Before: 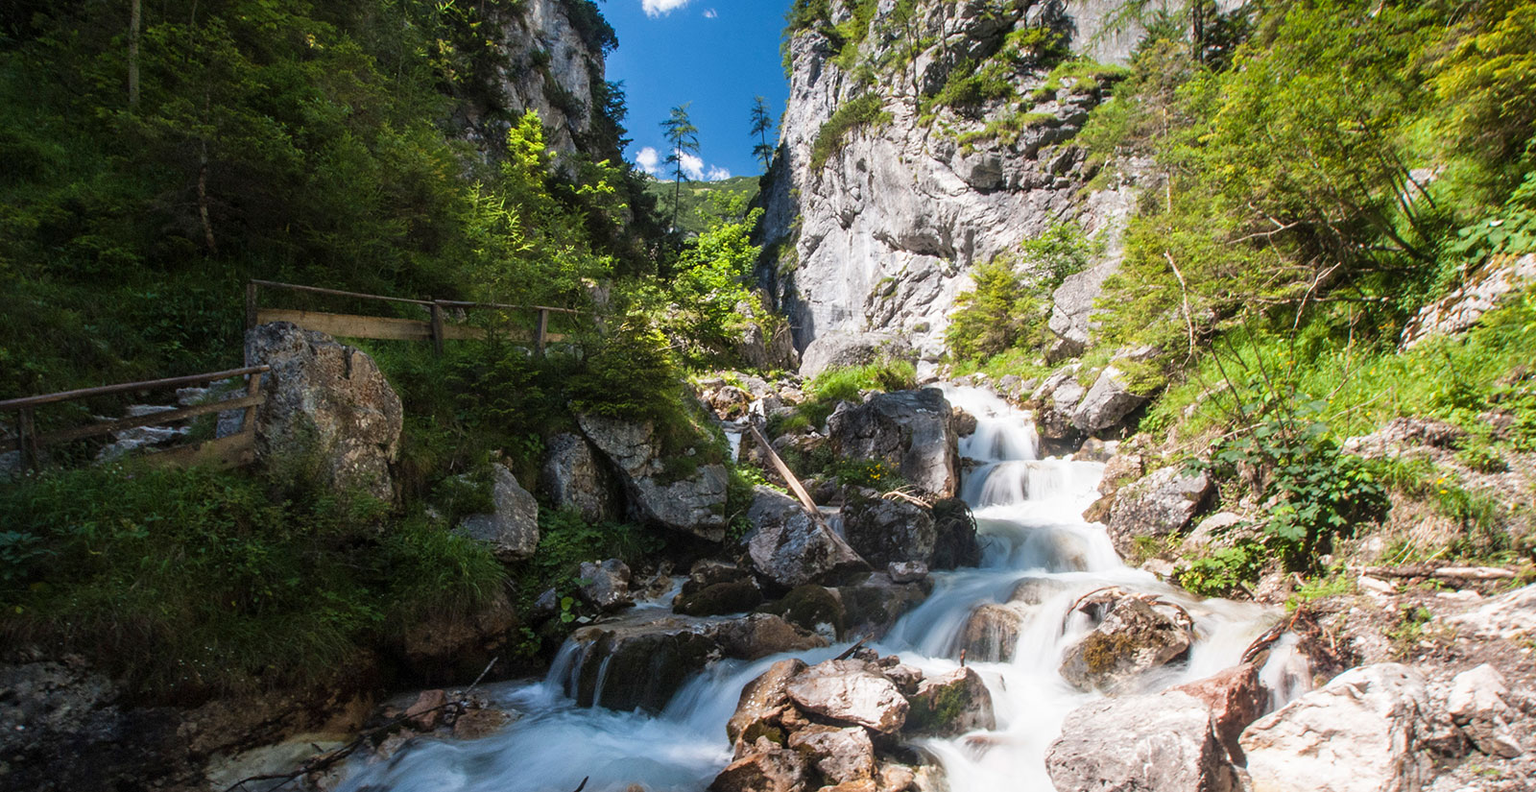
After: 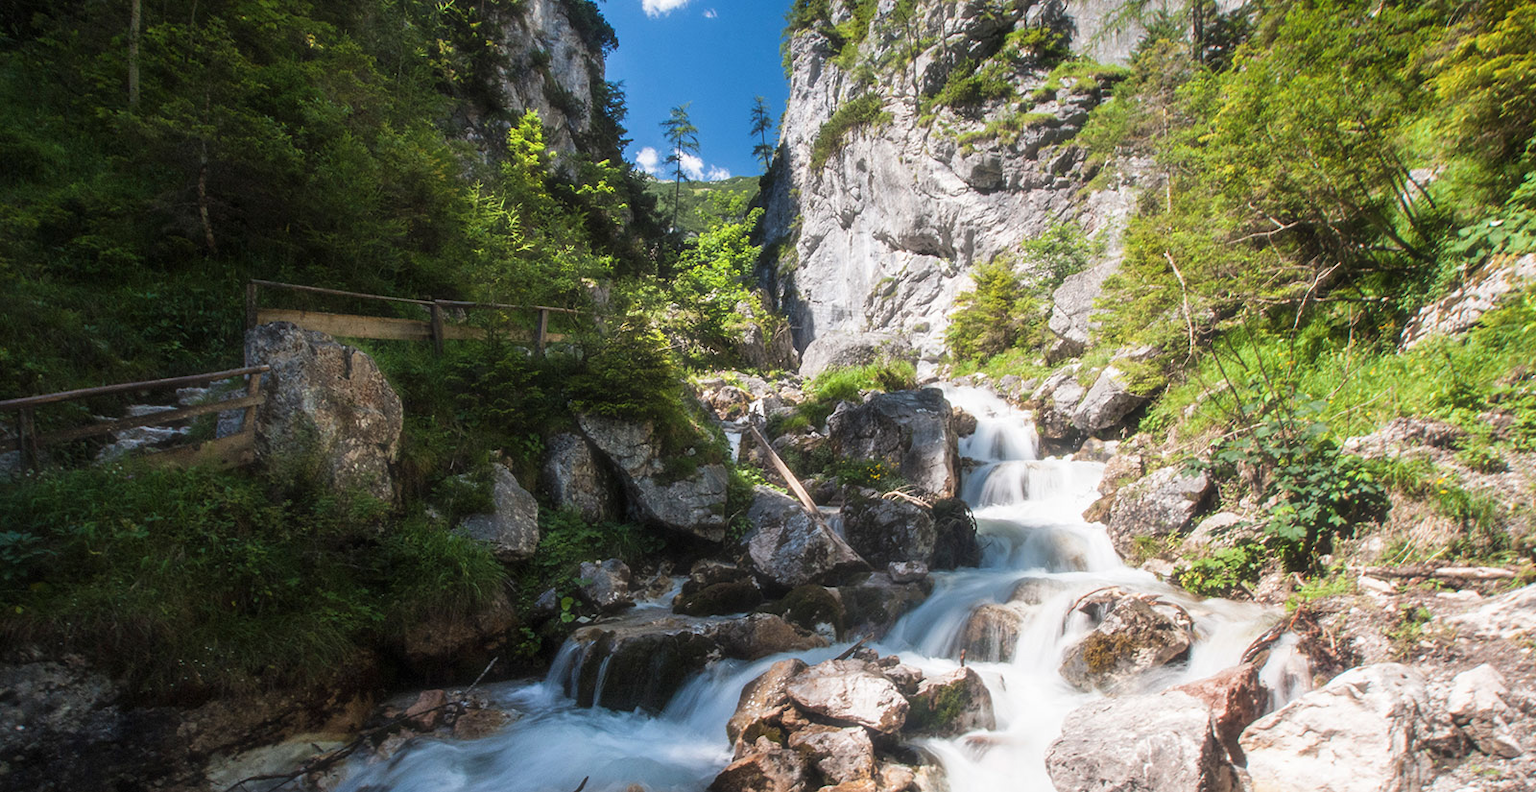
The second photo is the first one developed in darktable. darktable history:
haze removal: strength -0.102, compatibility mode true, adaptive false
